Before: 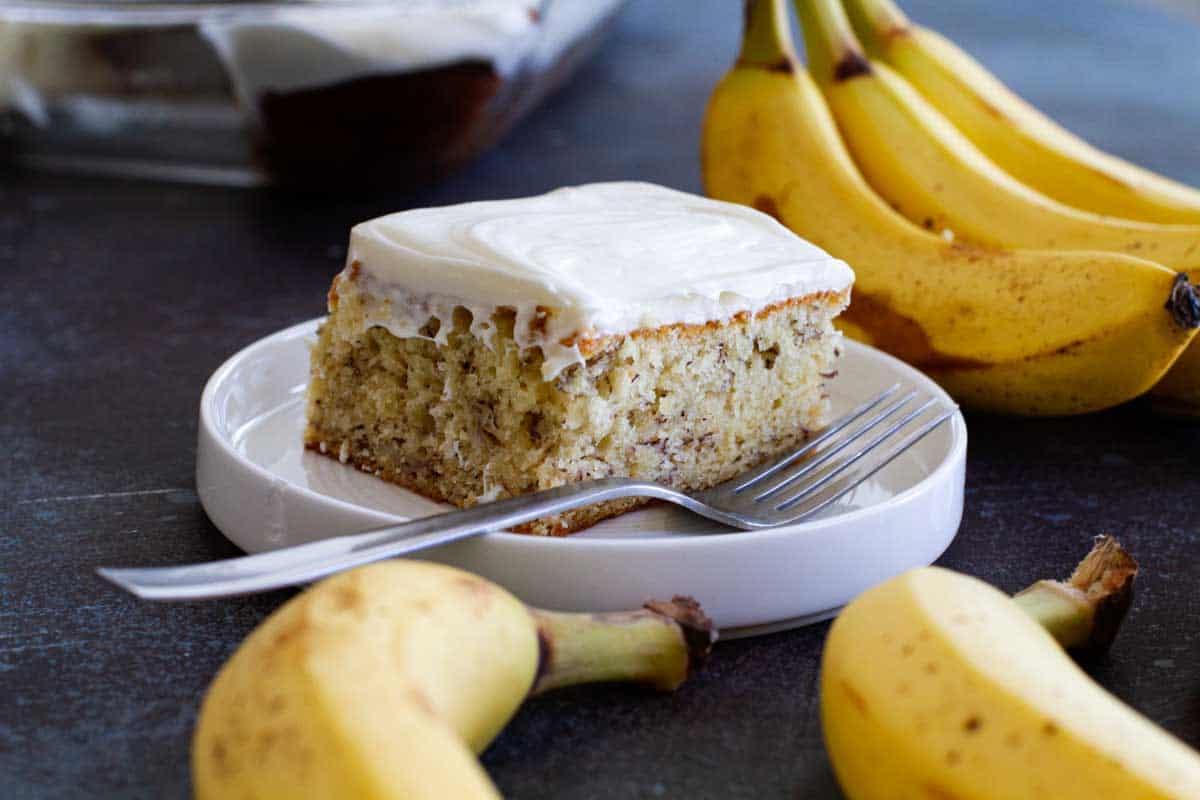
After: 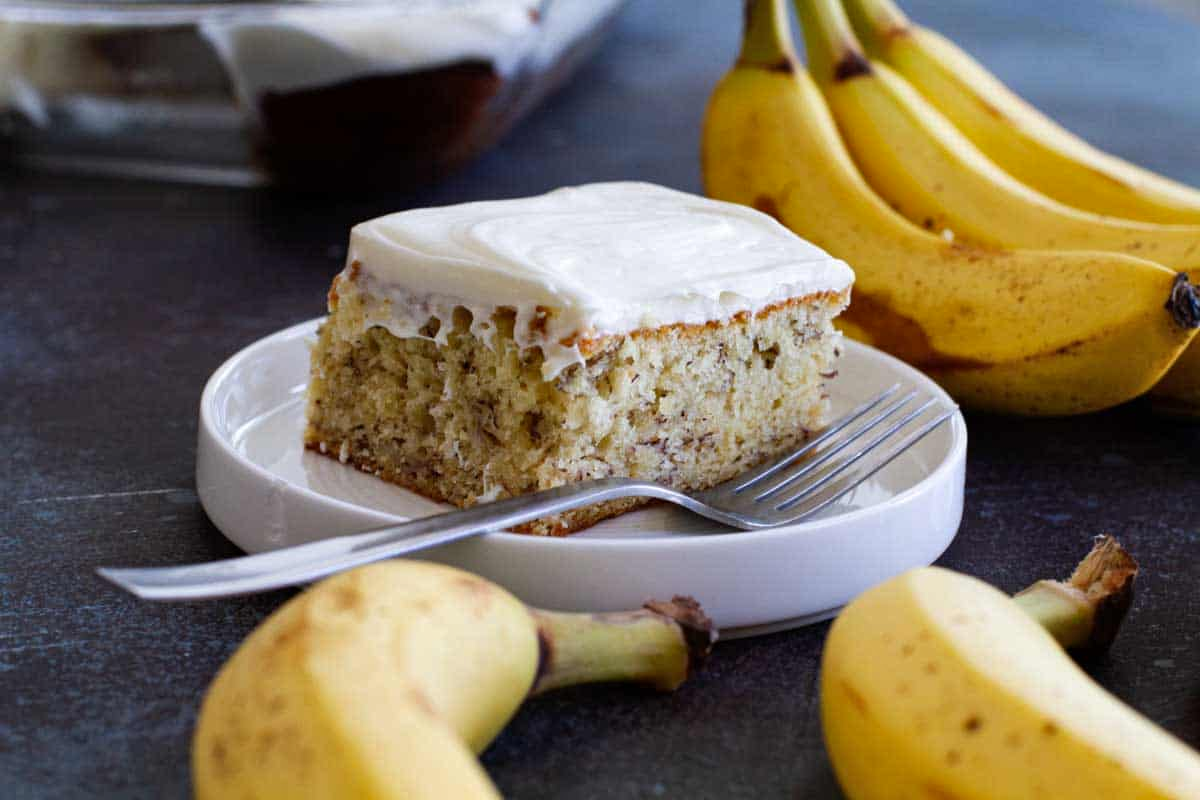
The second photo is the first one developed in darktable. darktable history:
shadows and highlights: shadows 22.16, highlights -48.59, soften with gaussian
